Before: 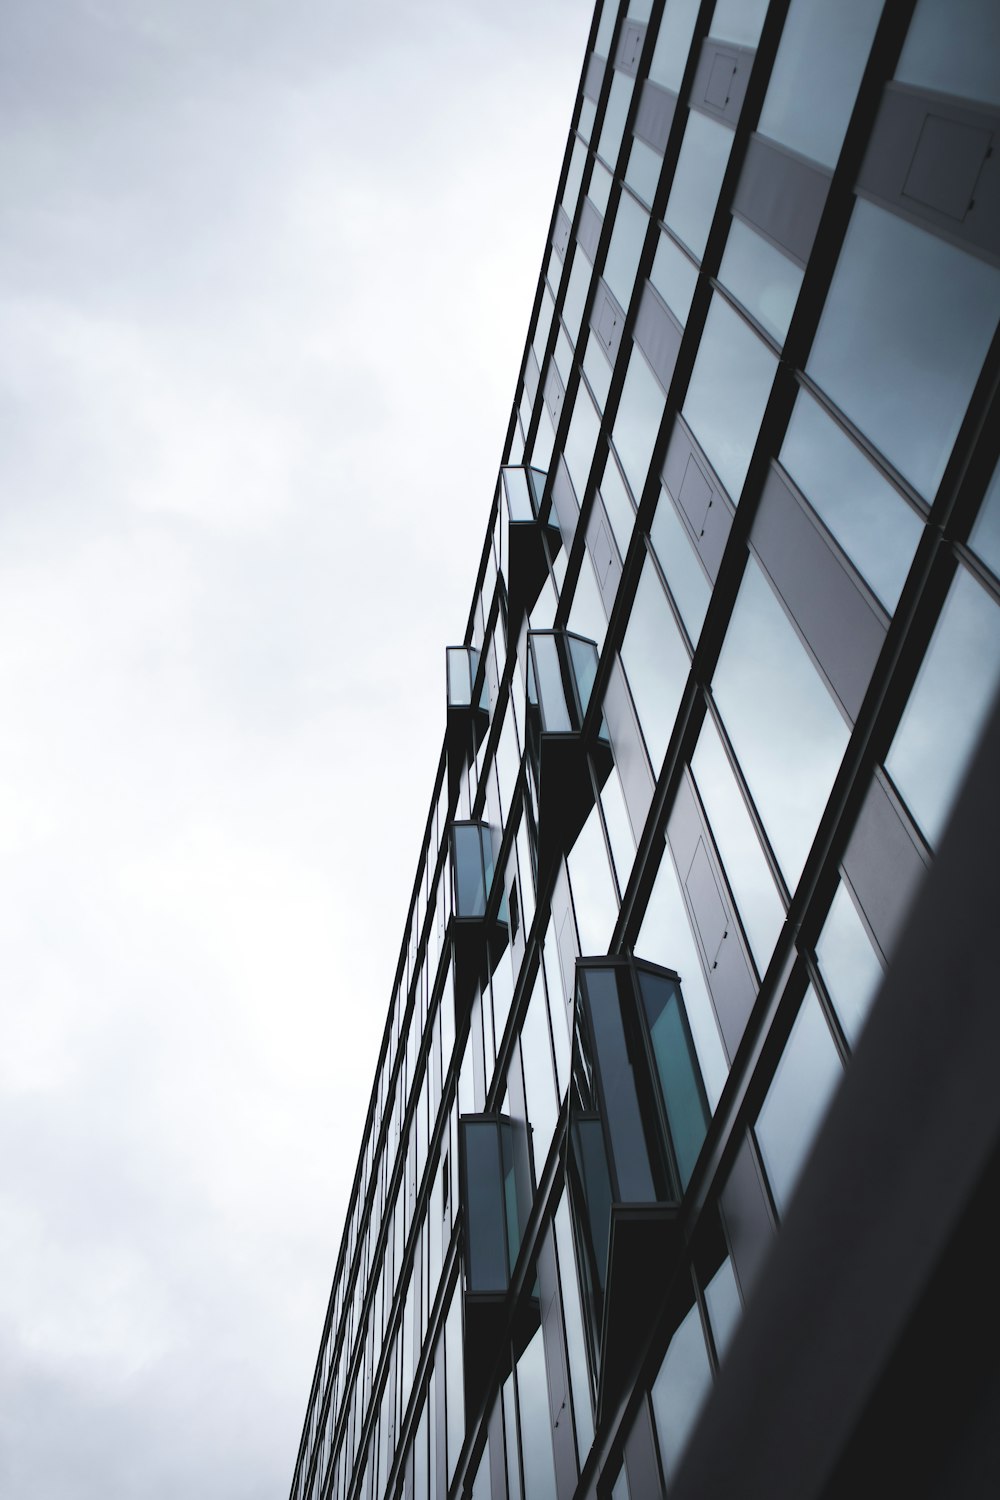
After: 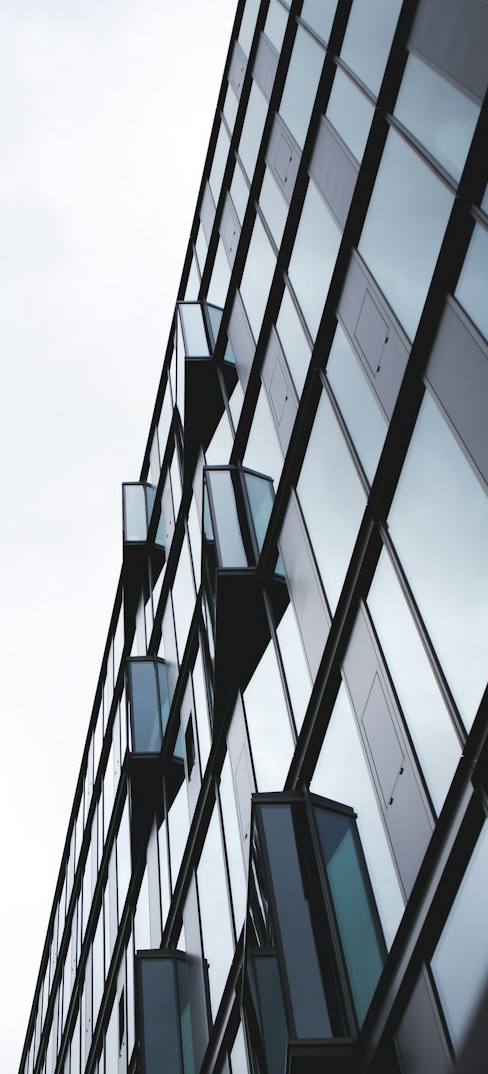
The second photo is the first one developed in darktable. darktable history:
crop: left 32.498%, top 10.997%, right 18.673%, bottom 17.346%
